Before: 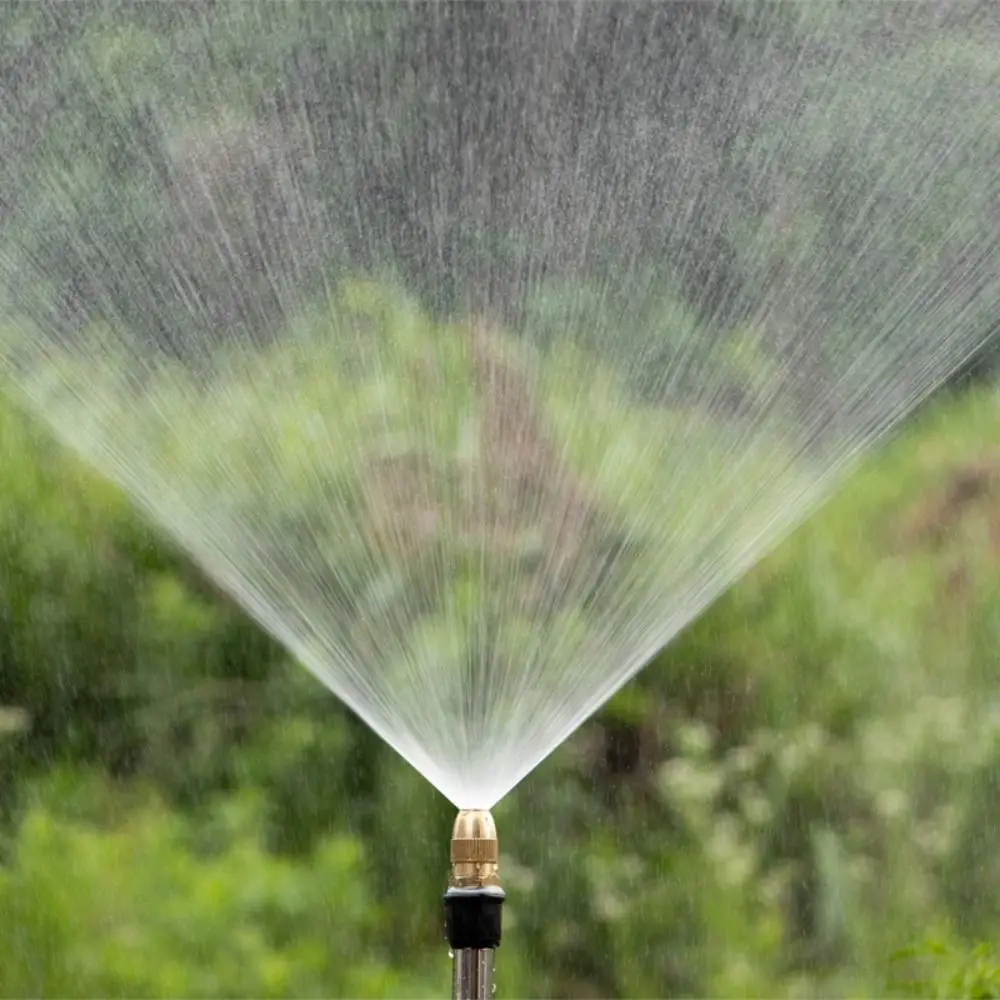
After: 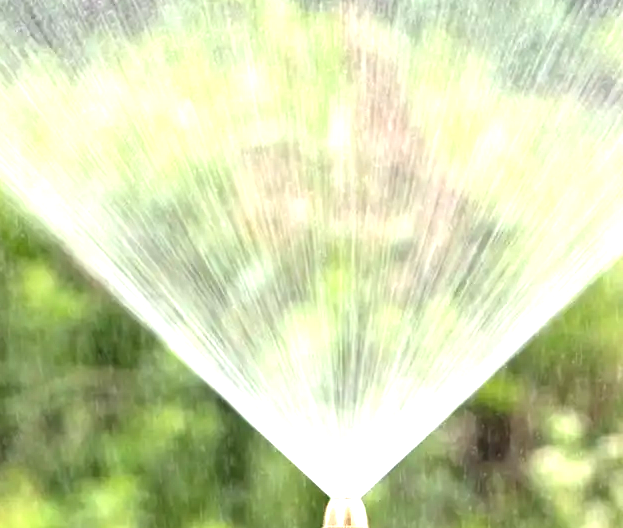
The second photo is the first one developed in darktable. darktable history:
exposure: black level correction 0, exposure 1.451 EV, compensate highlight preservation false
crop: left 12.961%, top 31.252%, right 24.716%, bottom 15.941%
